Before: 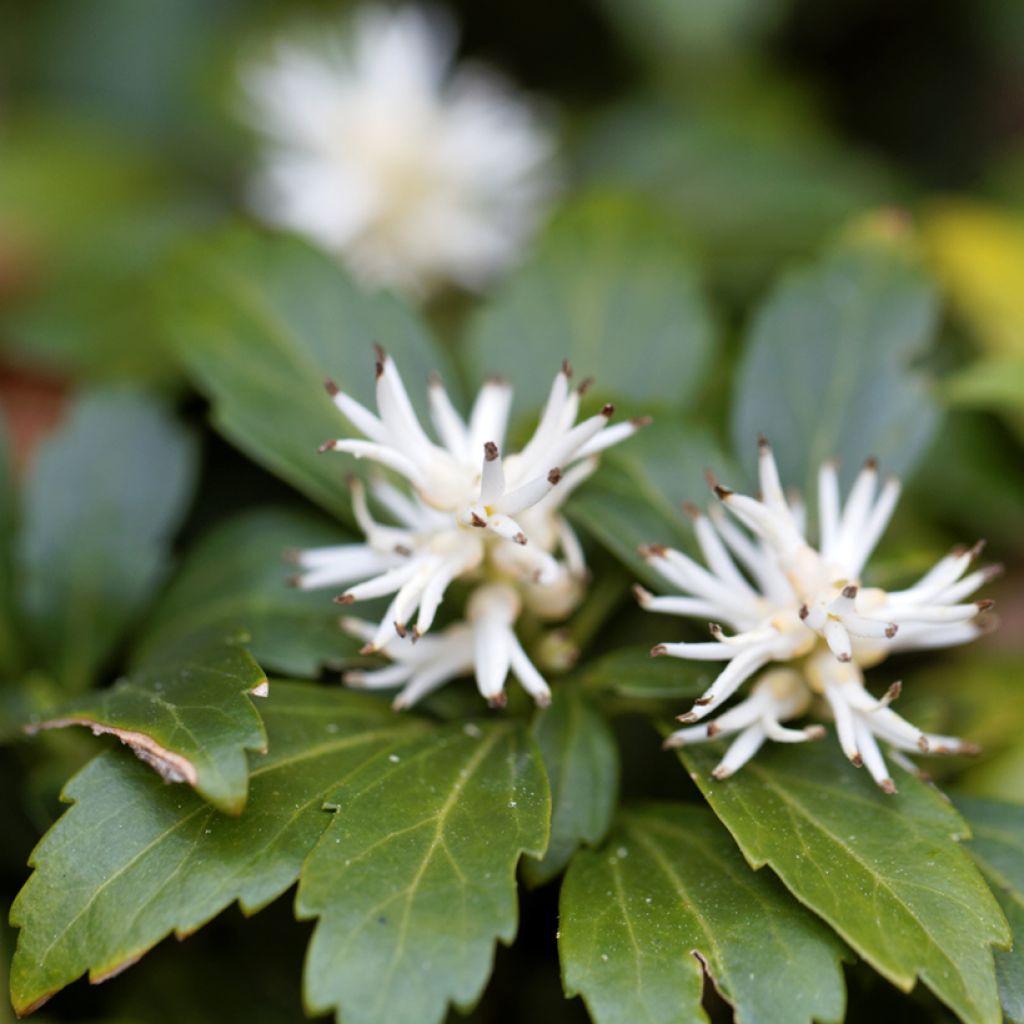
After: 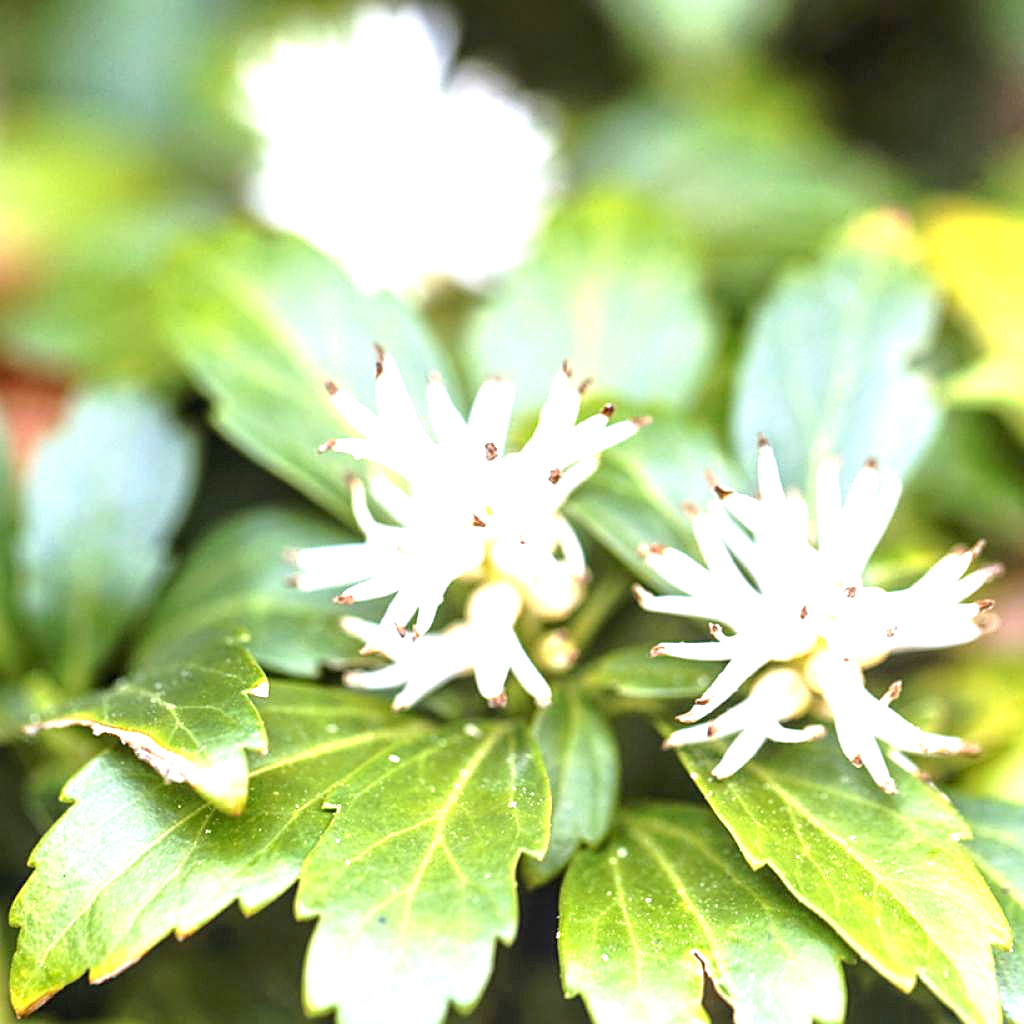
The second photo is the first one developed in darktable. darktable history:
local contrast: on, module defaults
sharpen: on, module defaults
exposure: black level correction 0, exposure 2.128 EV, compensate highlight preservation false
